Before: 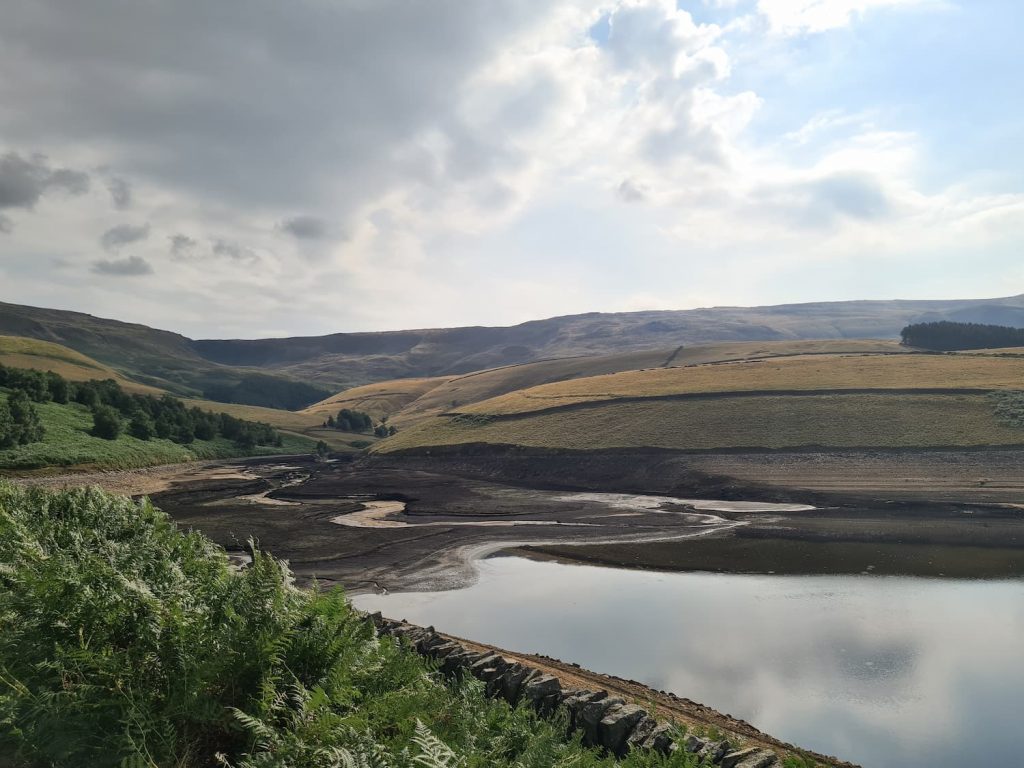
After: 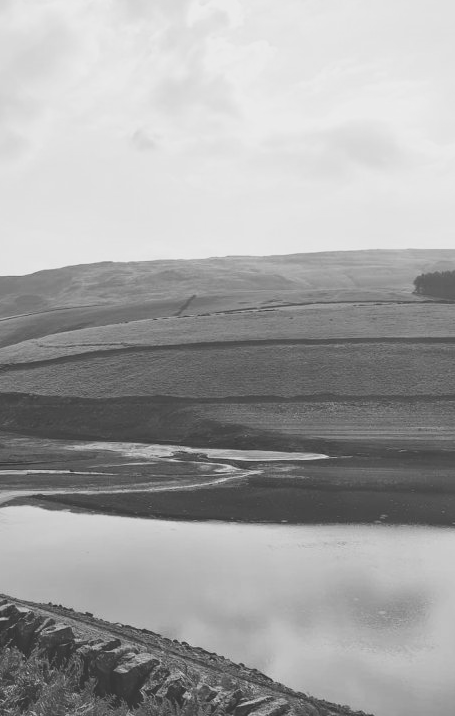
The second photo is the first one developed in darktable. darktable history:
exposure: black level correction -0.034, exposure -0.495 EV, compensate highlight preservation false
crop: left 47.598%, top 6.751%, right 7.939%
tone curve: curves: ch0 [(0, 0.005) (0.103, 0.097) (0.18, 0.22) (0.378, 0.482) (0.504, 0.631) (0.663, 0.801) (0.834, 0.914) (1, 0.971)]; ch1 [(0, 0) (0.172, 0.123) (0.324, 0.253) (0.396, 0.388) (0.478, 0.461) (0.499, 0.498) (0.545, 0.587) (0.604, 0.692) (0.704, 0.818) (1, 1)]; ch2 [(0, 0) (0.411, 0.424) (0.496, 0.5) (0.521, 0.537) (0.555, 0.585) (0.628, 0.703) (1, 1)]
color calibration: output gray [0.18, 0.41, 0.41, 0], illuminant as shot in camera, x 0.358, y 0.373, temperature 4628.91 K
